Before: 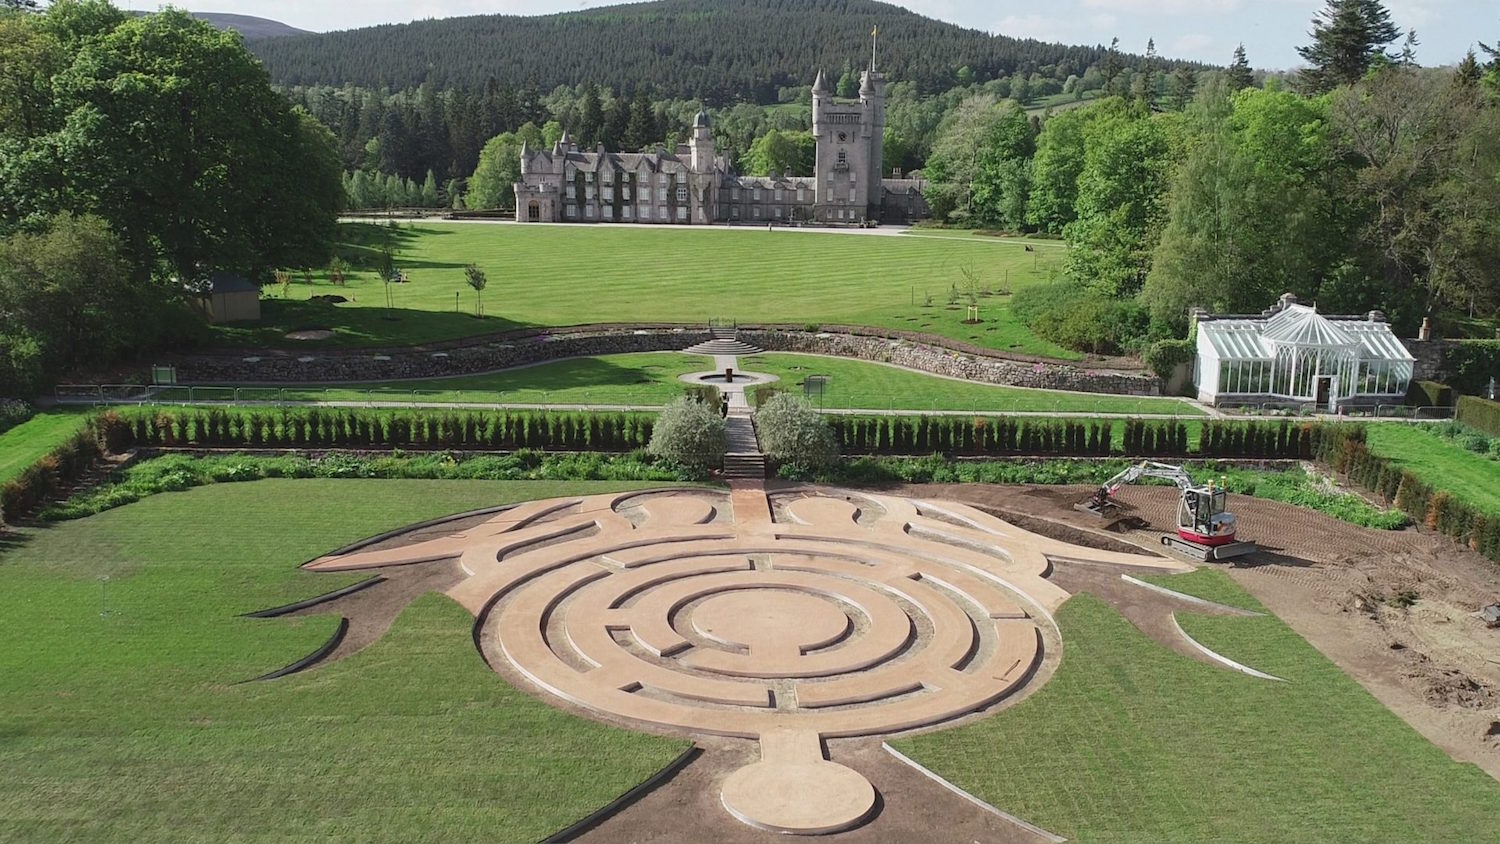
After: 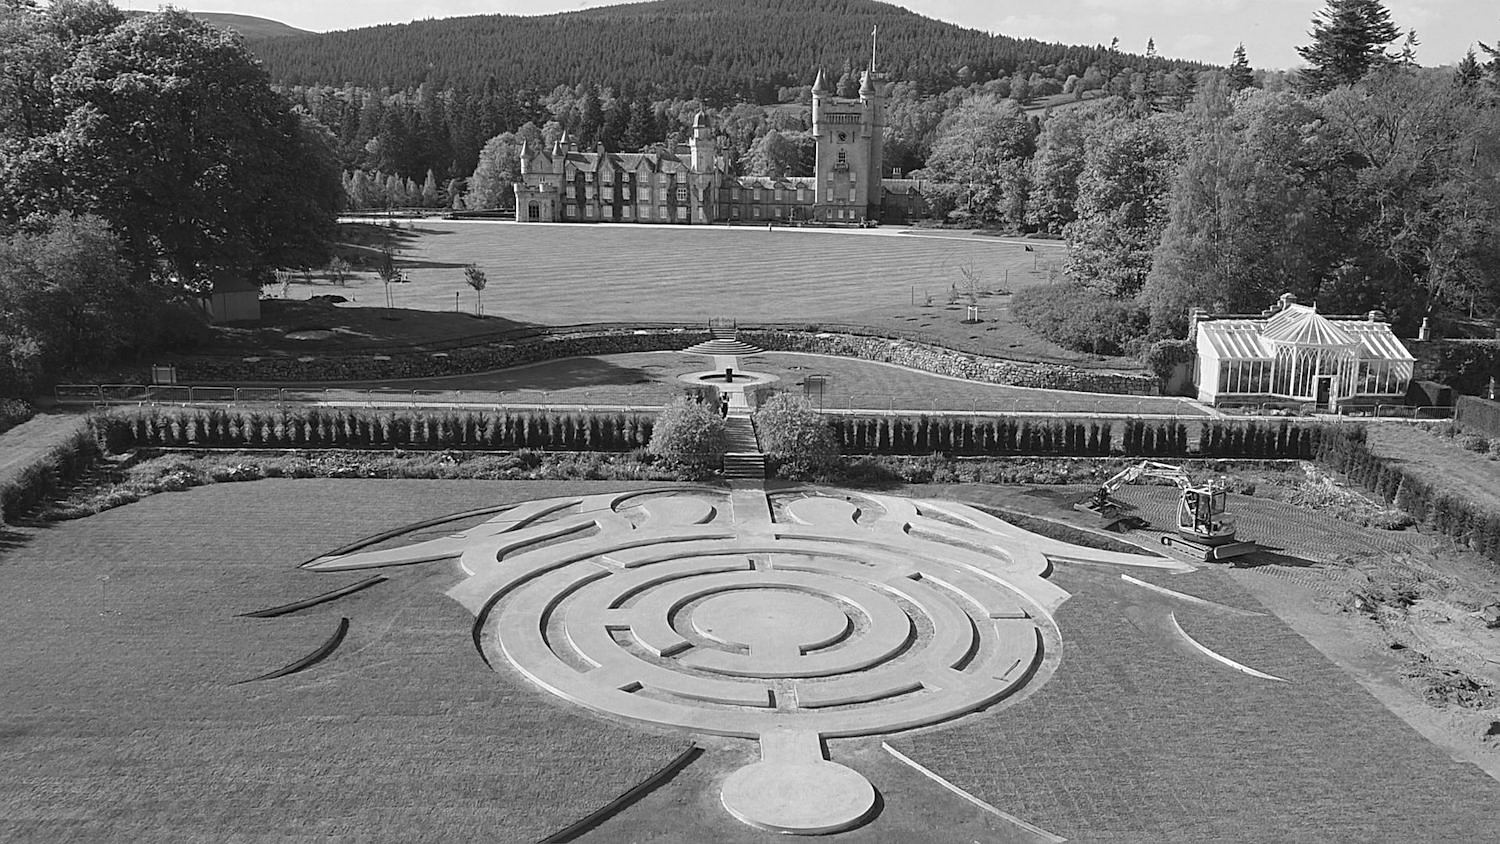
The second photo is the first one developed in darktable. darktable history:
color contrast: green-magenta contrast 0, blue-yellow contrast 0
sharpen: on, module defaults
